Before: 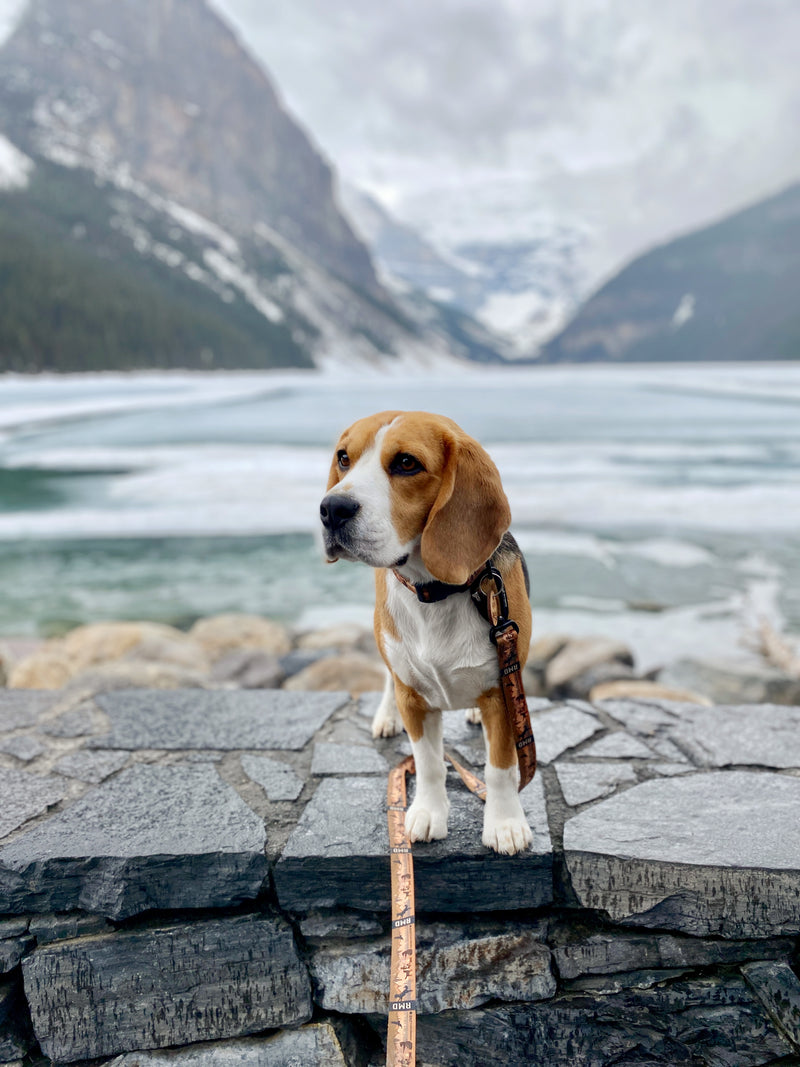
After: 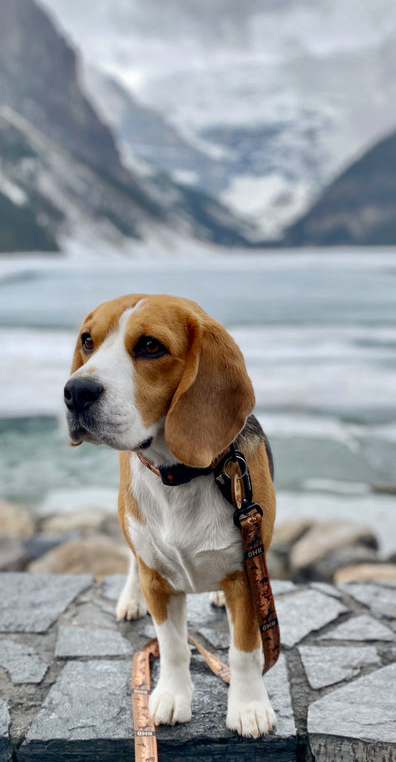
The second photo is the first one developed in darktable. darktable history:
crop: left 32.075%, top 10.976%, right 18.355%, bottom 17.596%
shadows and highlights: shadows 60, highlights -60.23, soften with gaussian
